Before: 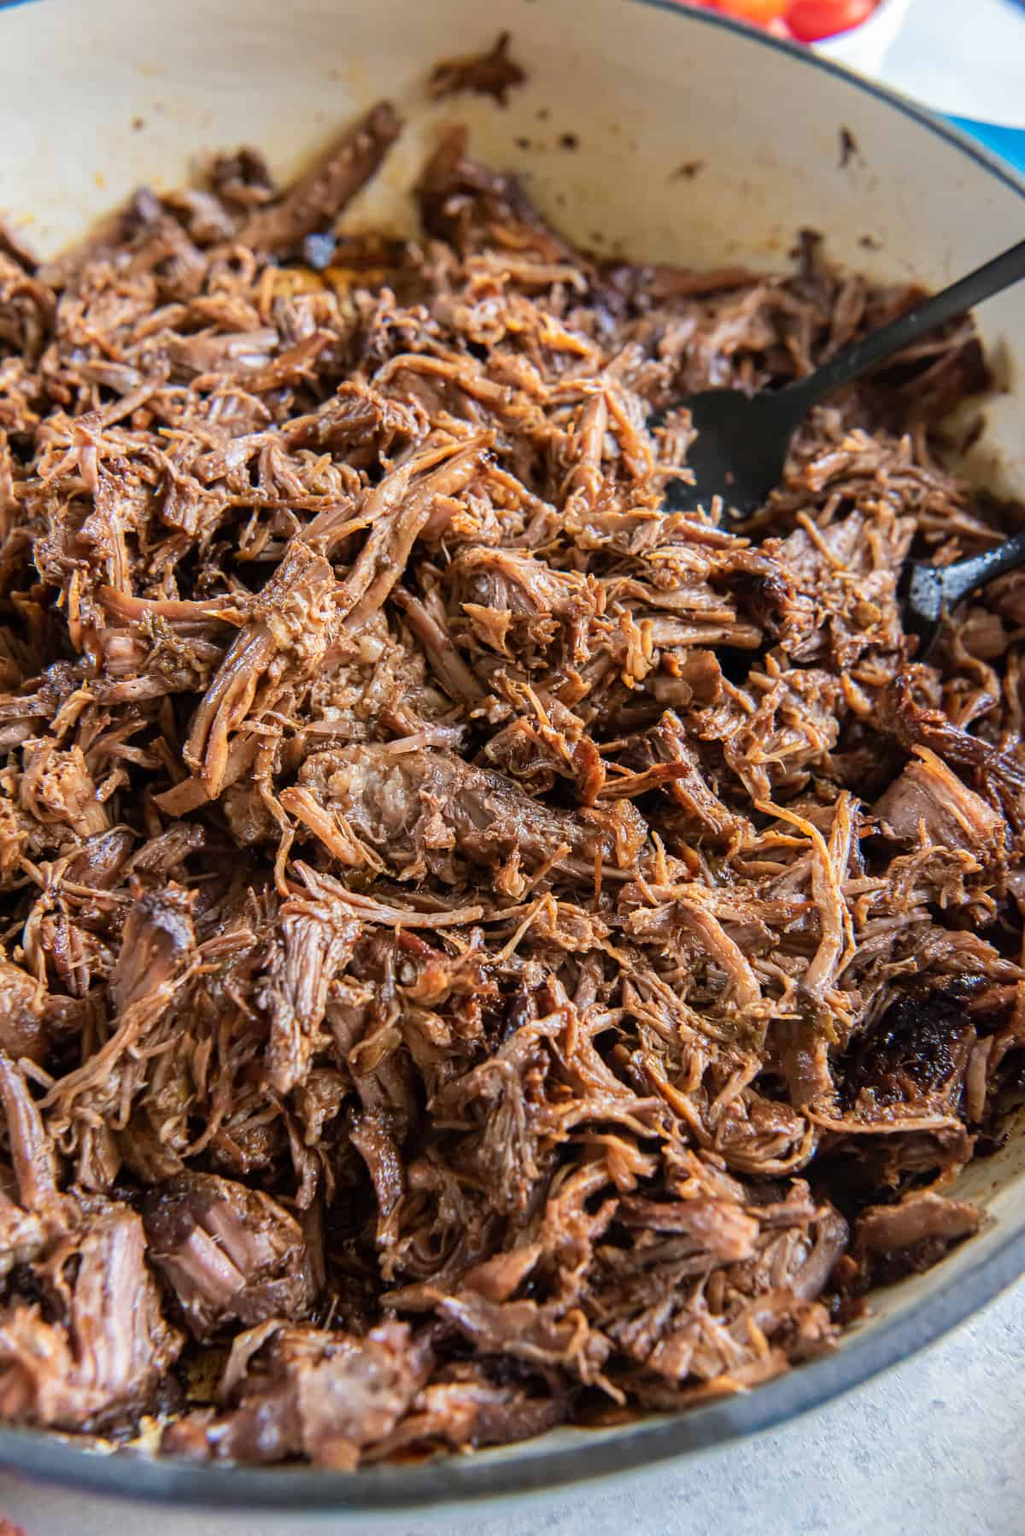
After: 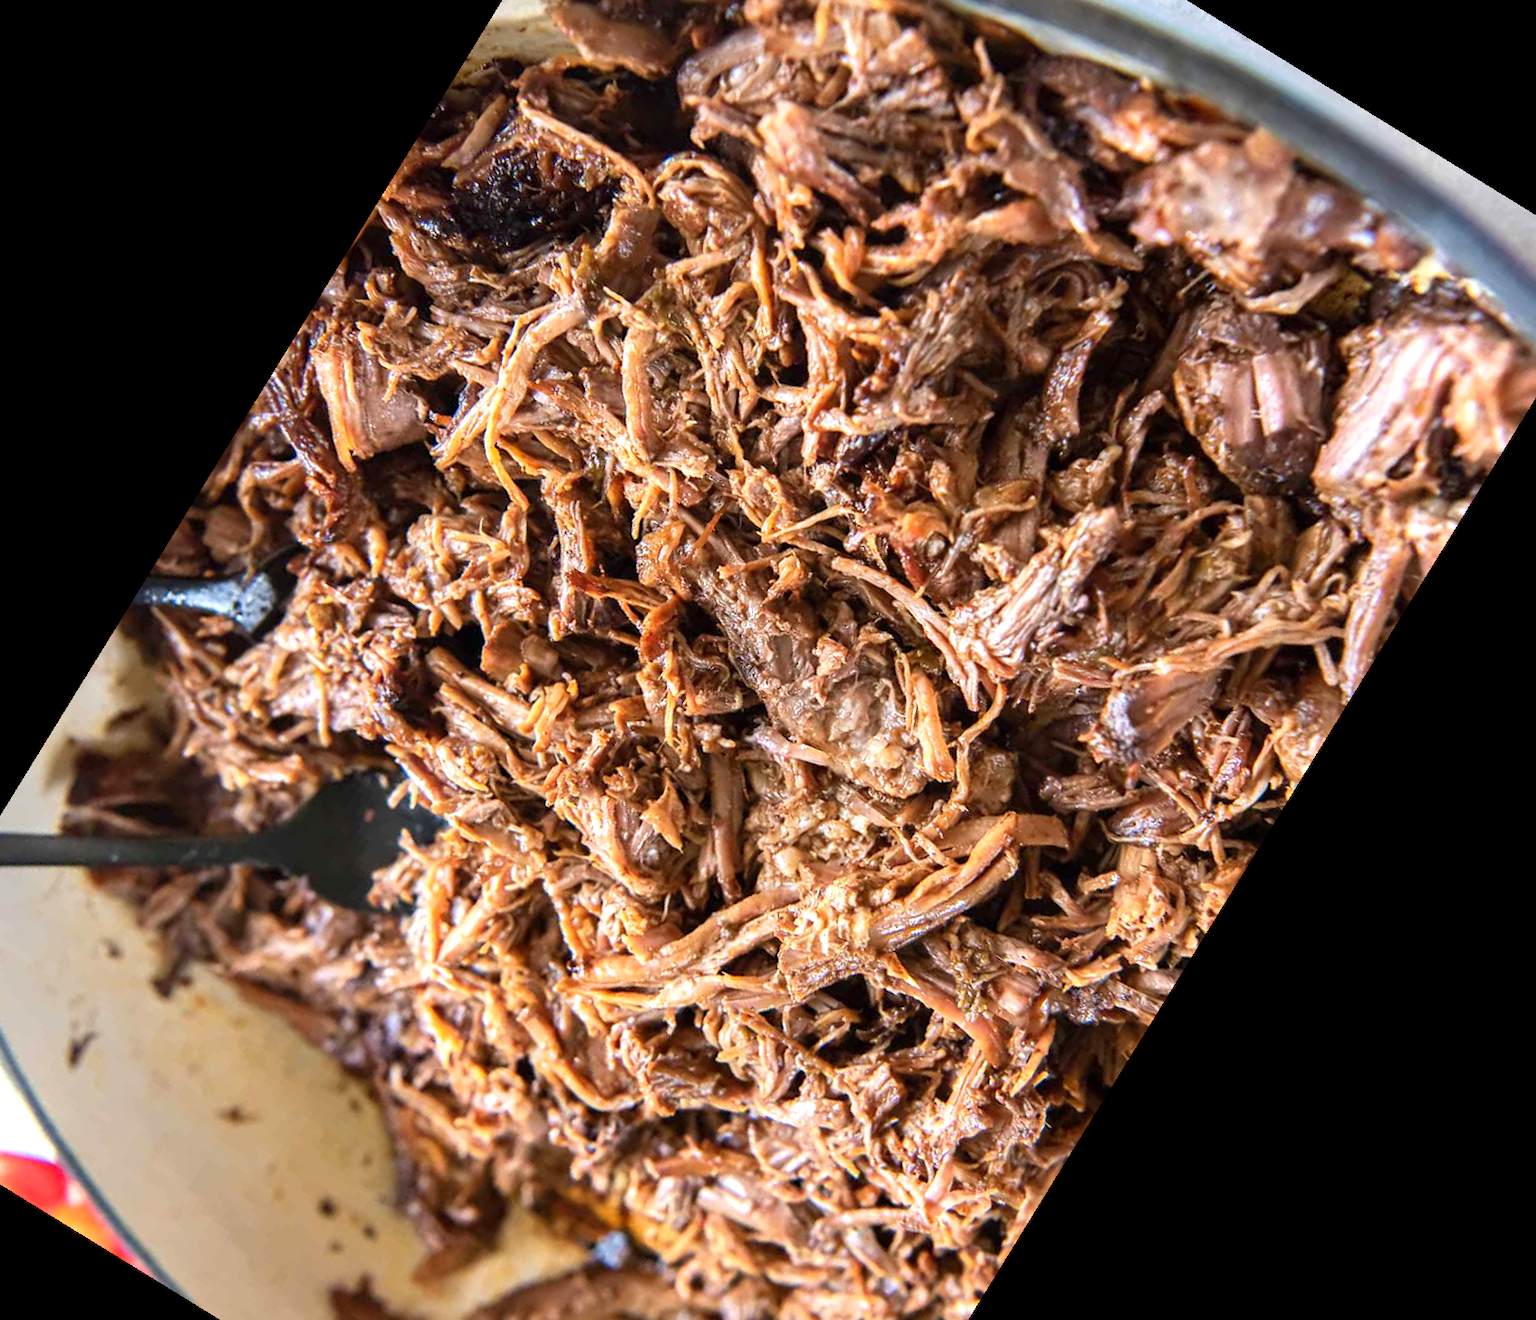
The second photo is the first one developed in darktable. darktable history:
exposure: exposure 0.6 EV, compensate highlight preservation false
crop and rotate: angle 148.38°, left 9.192%, top 15.588%, right 4.493%, bottom 16.937%
